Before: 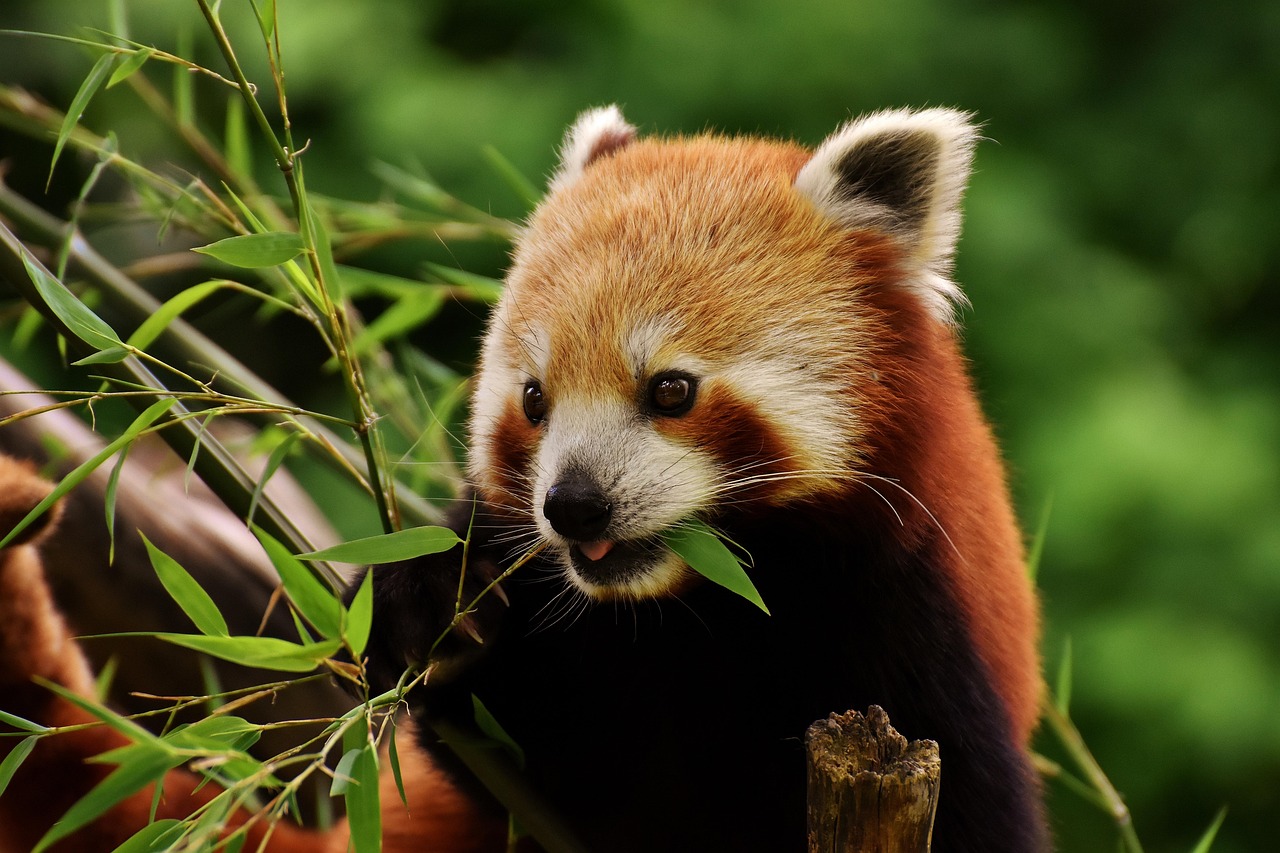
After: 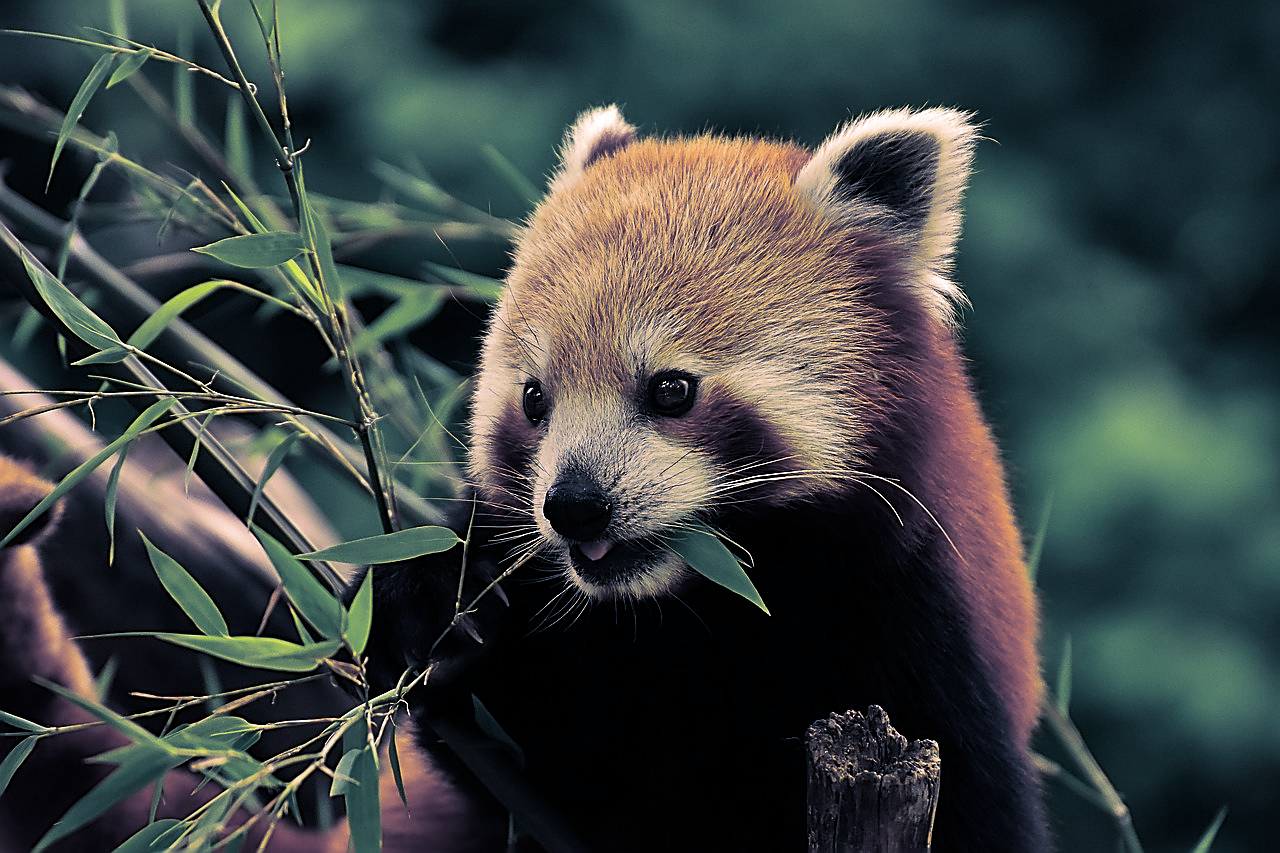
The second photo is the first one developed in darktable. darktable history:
sharpen: amount 1
white balance: emerald 1
split-toning: shadows › hue 226.8°, shadows › saturation 0.56, highlights › hue 28.8°, balance -40, compress 0%
